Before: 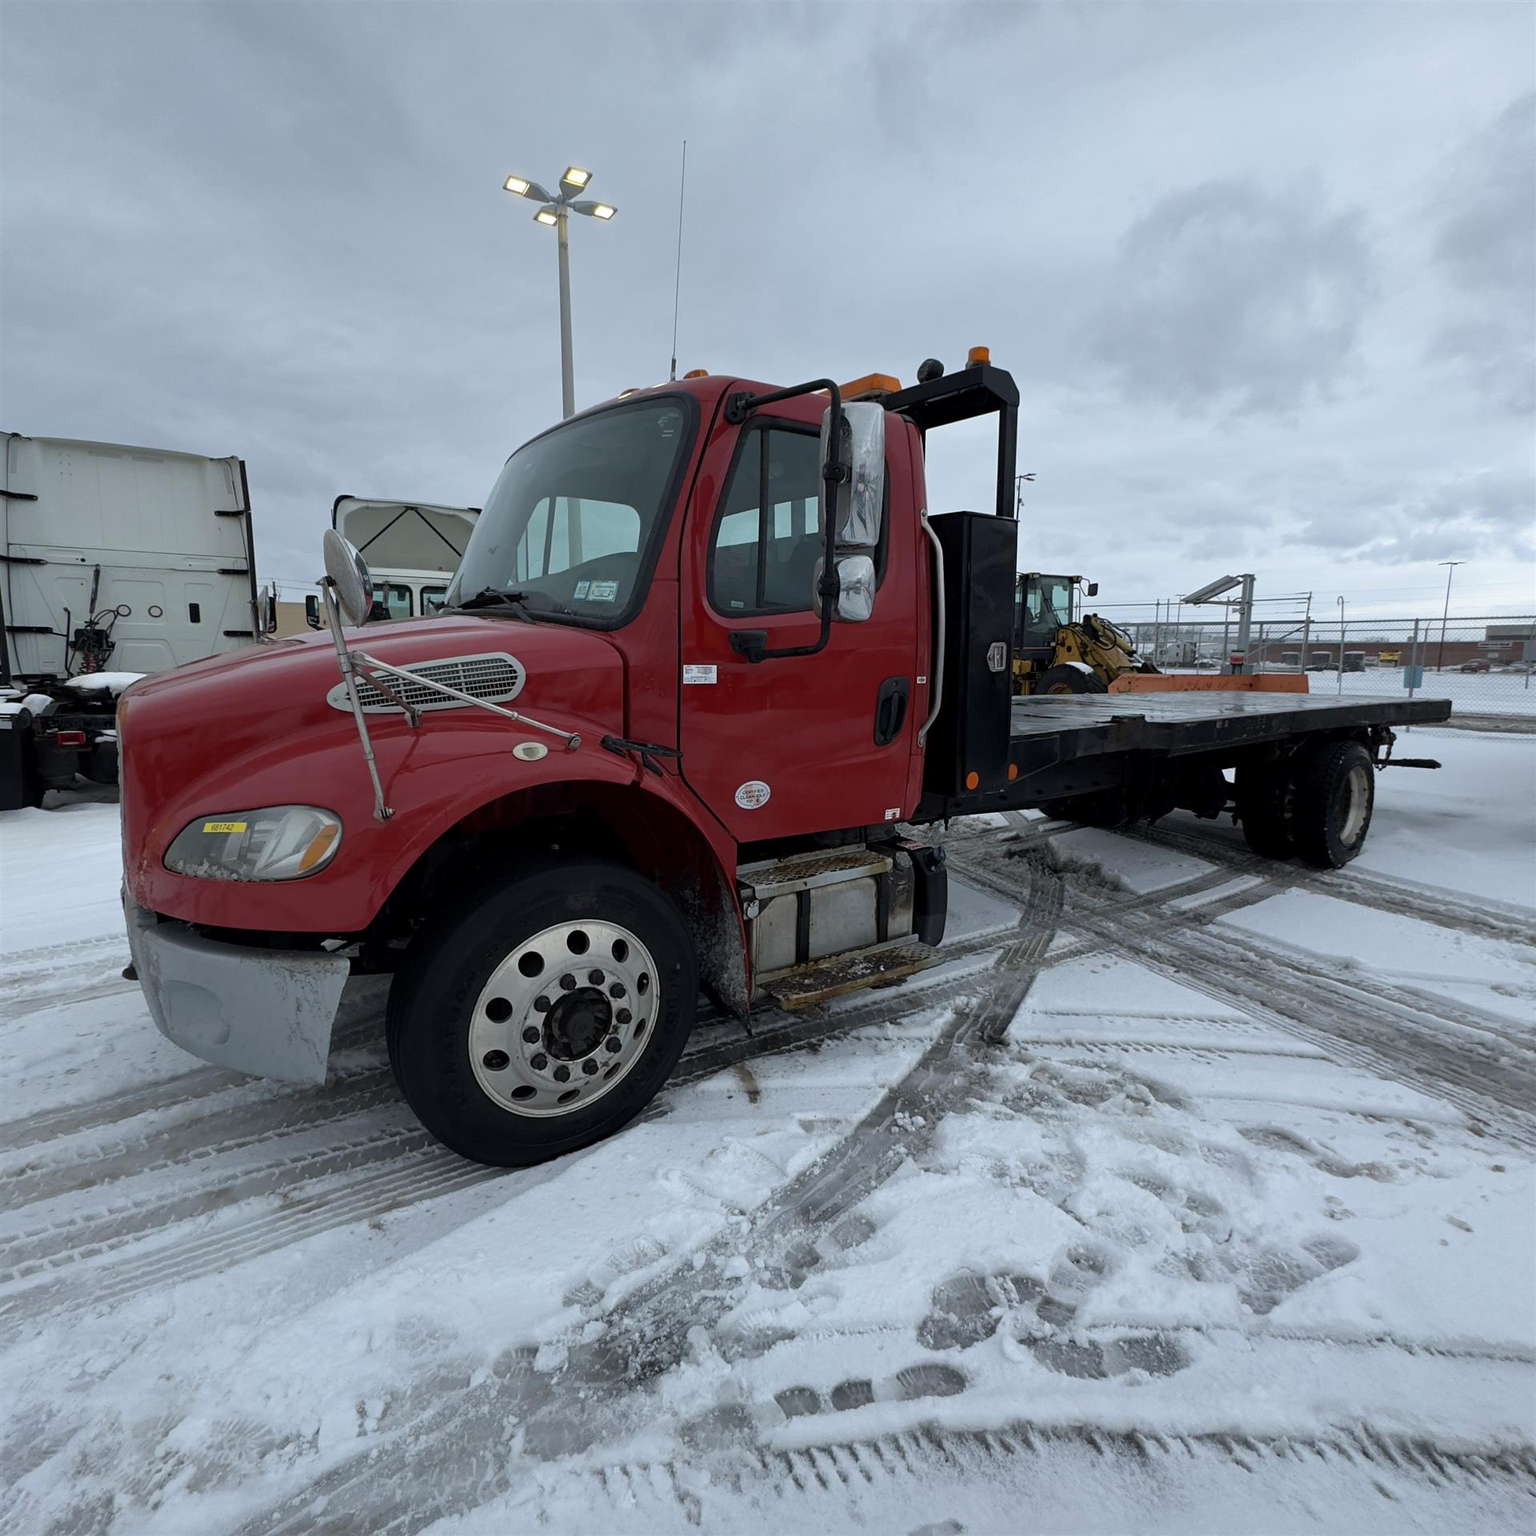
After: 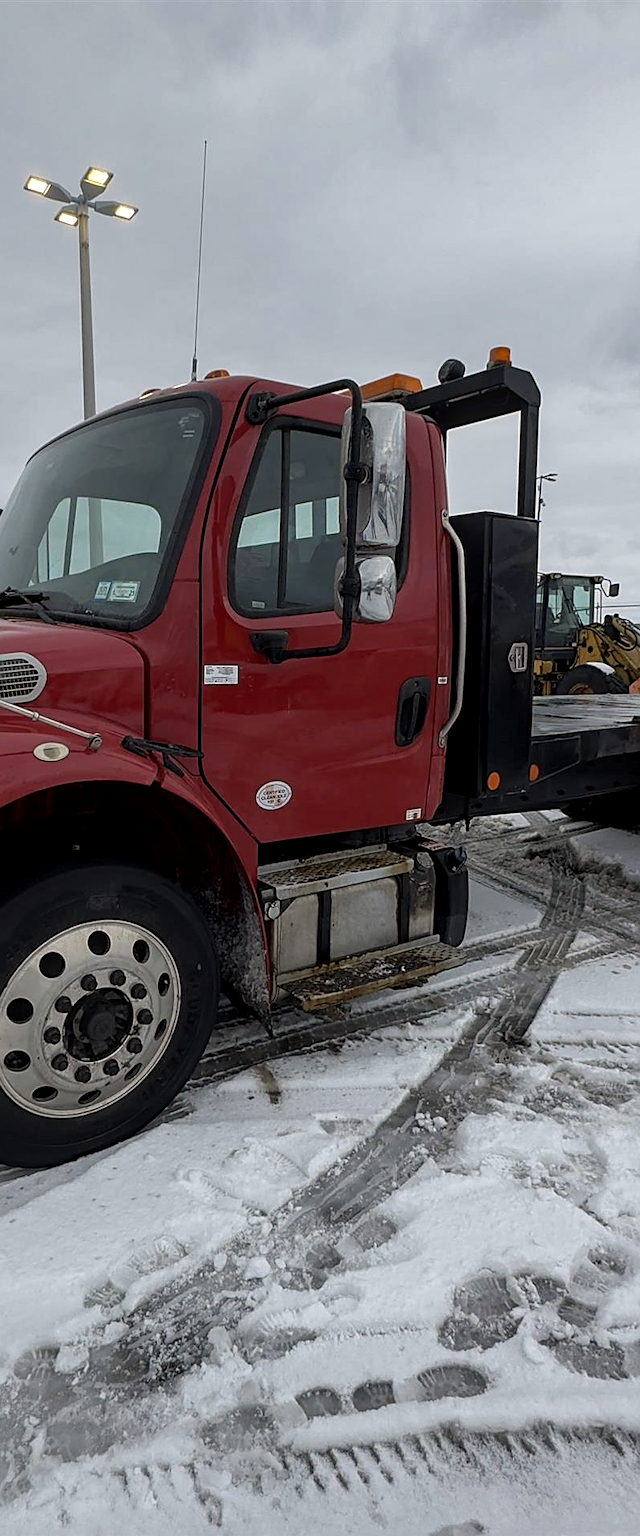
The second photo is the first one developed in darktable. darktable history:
color calibration: x 0.329, y 0.345, temperature 5633 K
crop: left 31.229%, right 27.105%
white balance: red 1.004, blue 1.024
sharpen: on, module defaults
local contrast: on, module defaults
